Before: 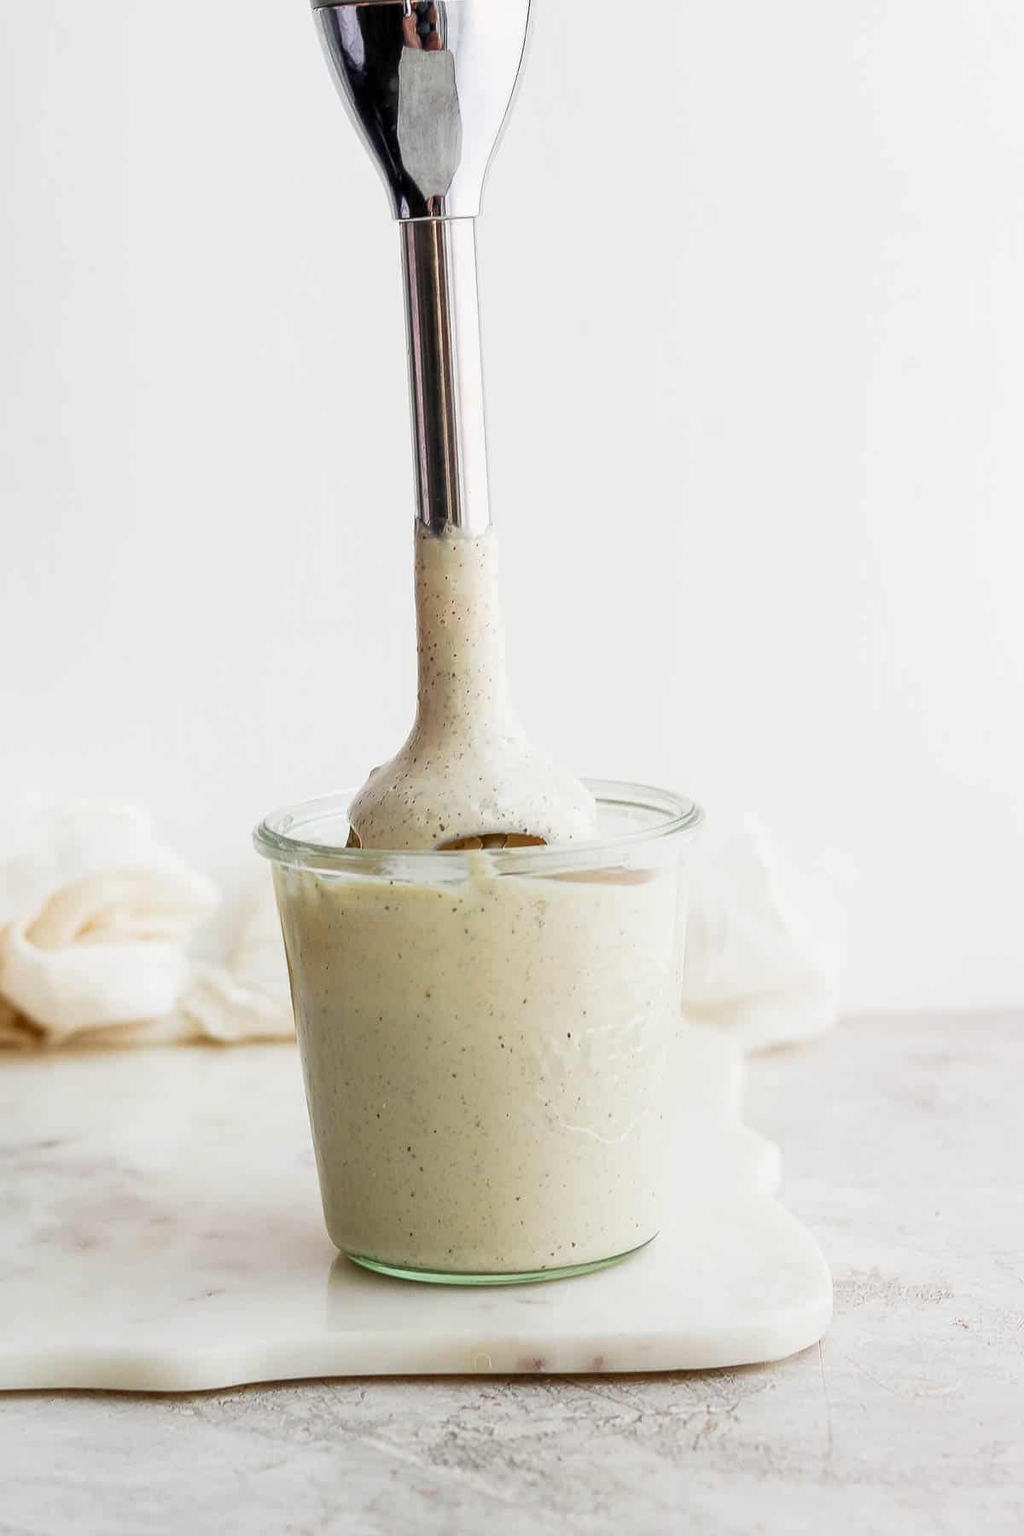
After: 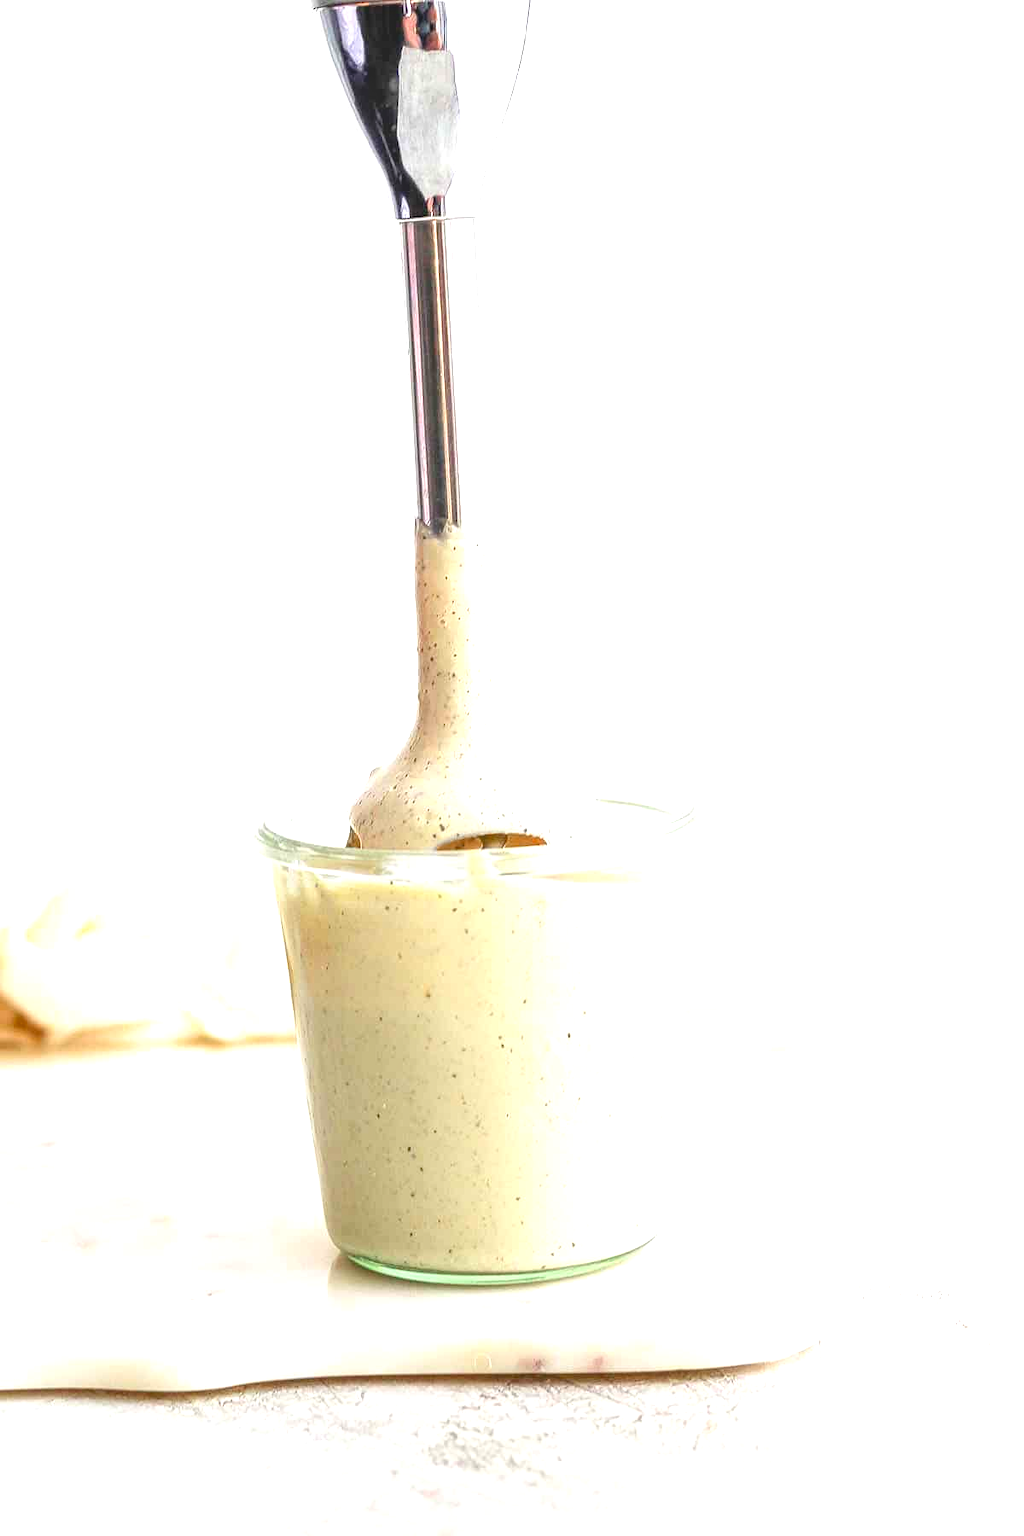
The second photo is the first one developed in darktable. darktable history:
exposure: black level correction 0.001, exposure 1.046 EV, compensate highlight preservation false
local contrast: detail 109%
contrast brightness saturation: contrast 0.073, brightness 0.074, saturation 0.181
contrast equalizer: octaves 7, y [[0.5, 0.5, 0.472, 0.5, 0.5, 0.5], [0.5 ×6], [0.5 ×6], [0 ×6], [0 ×6]]
